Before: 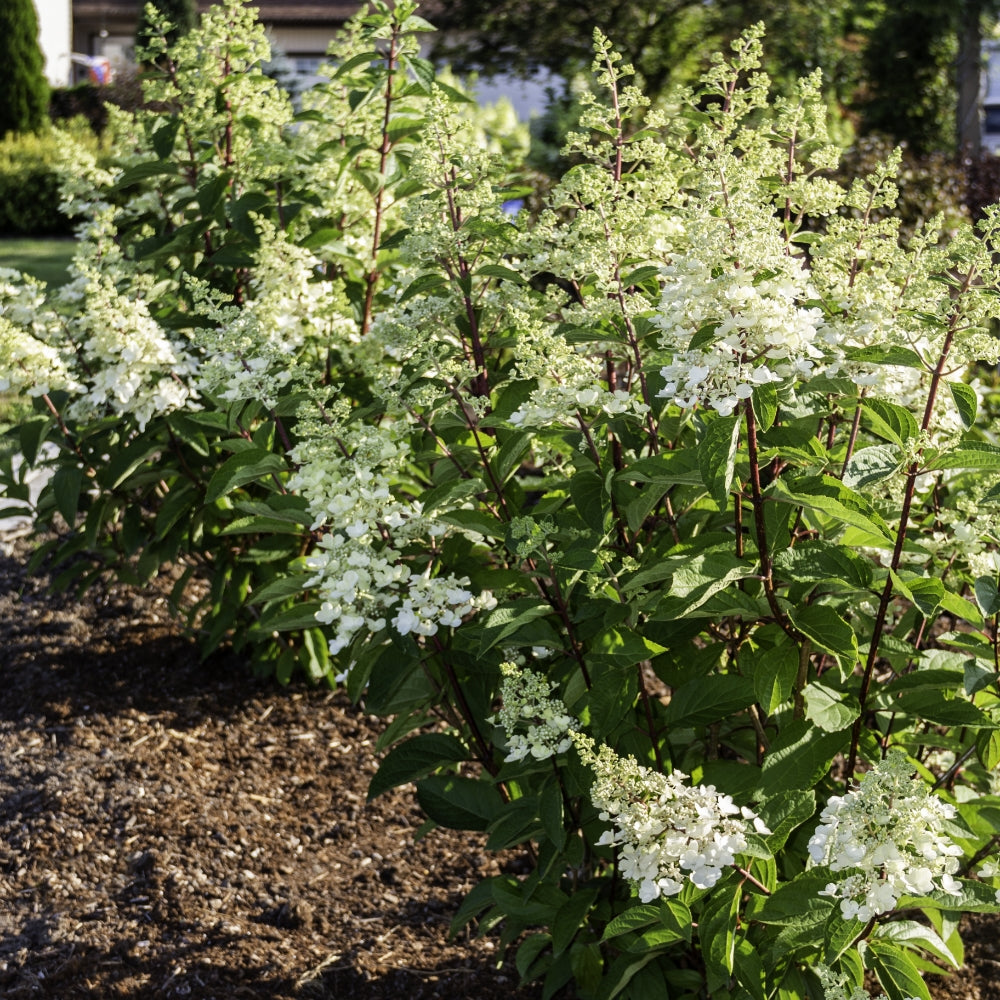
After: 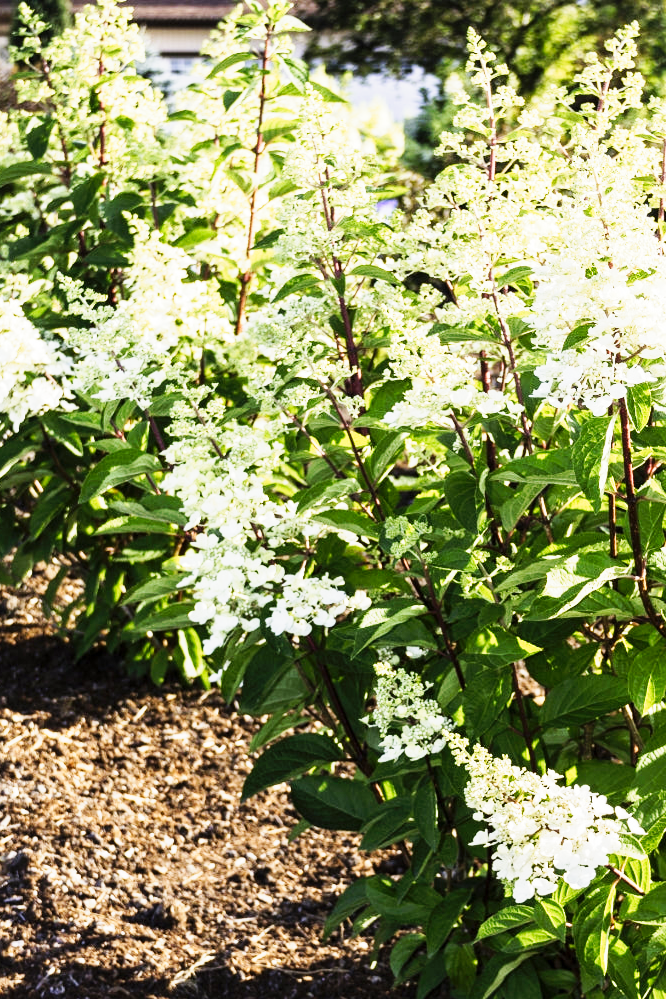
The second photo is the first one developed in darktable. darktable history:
crop and rotate: left 12.648%, right 20.685%
tone curve: curves: ch0 [(0, 0) (0.003, 0.004) (0.011, 0.016) (0.025, 0.035) (0.044, 0.062) (0.069, 0.097) (0.1, 0.143) (0.136, 0.205) (0.177, 0.276) (0.224, 0.36) (0.277, 0.461) (0.335, 0.584) (0.399, 0.686) (0.468, 0.783) (0.543, 0.868) (0.623, 0.927) (0.709, 0.96) (0.801, 0.974) (0.898, 0.986) (1, 1)], preserve colors none
